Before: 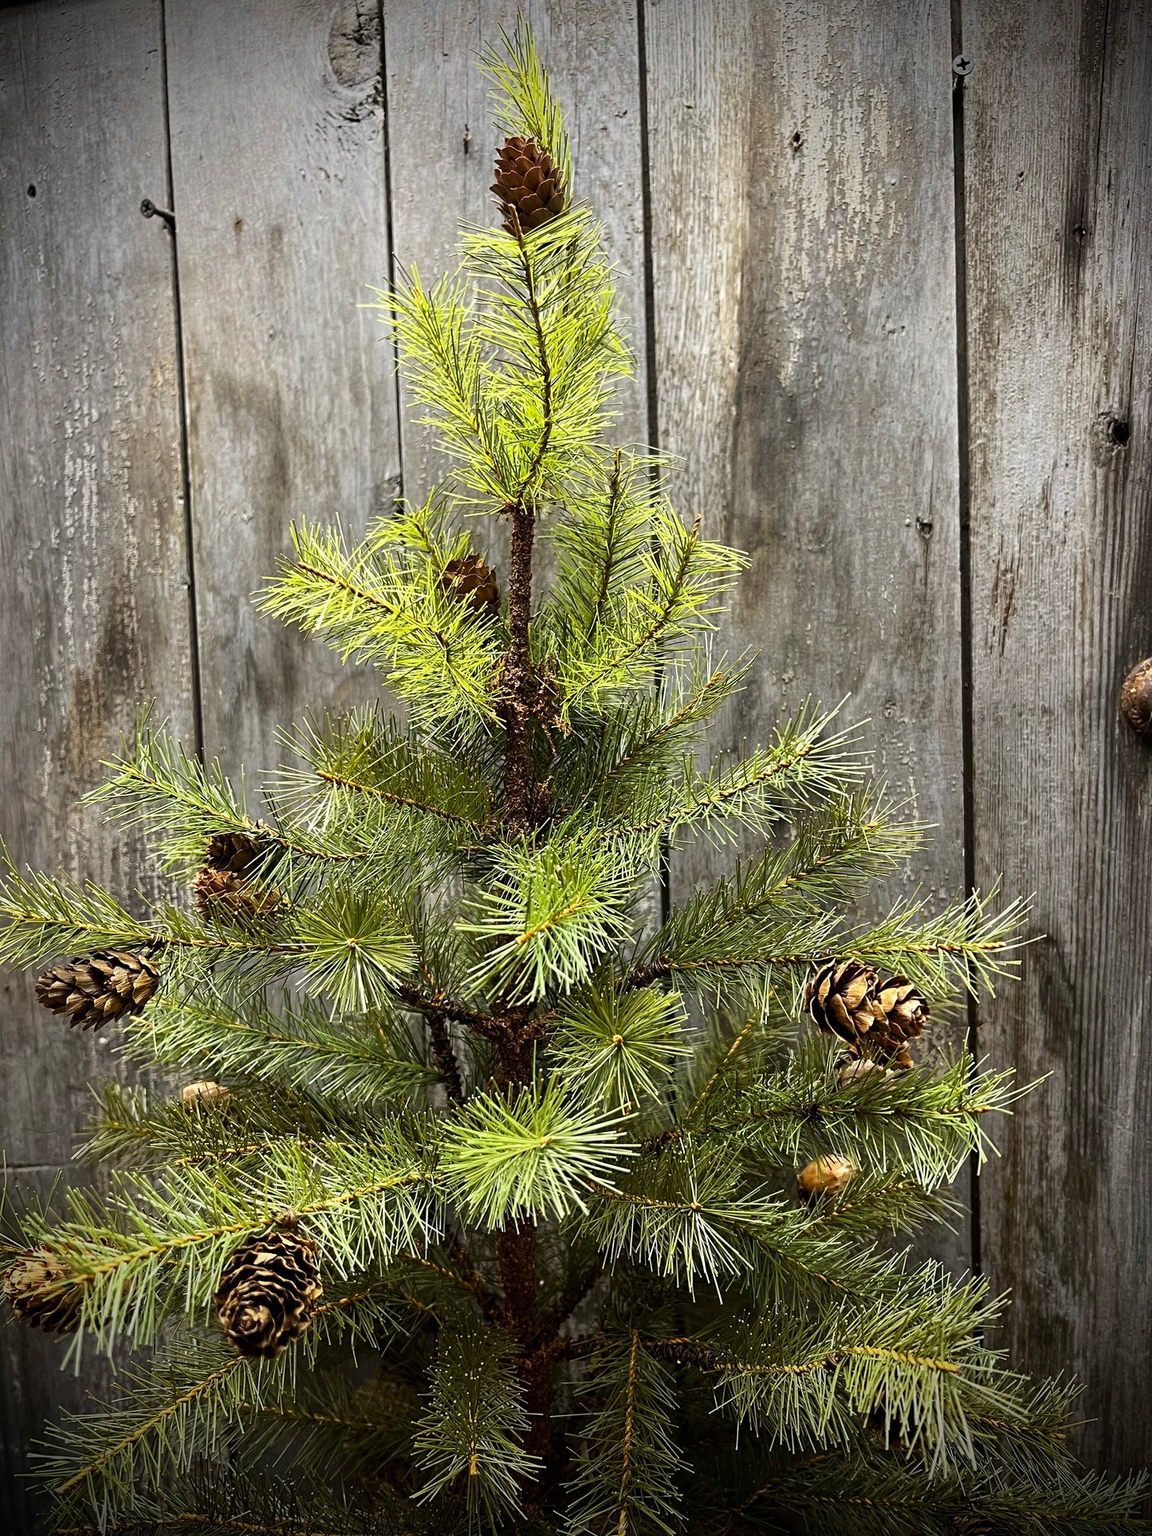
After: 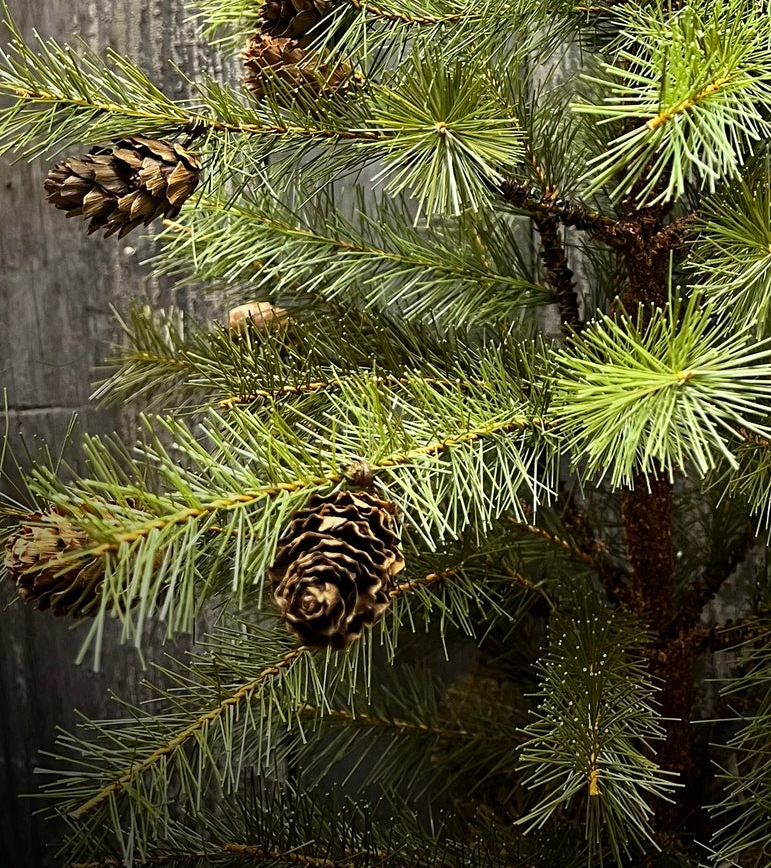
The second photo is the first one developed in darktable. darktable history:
white balance: emerald 1
crop and rotate: top 54.778%, right 46.61%, bottom 0.159%
